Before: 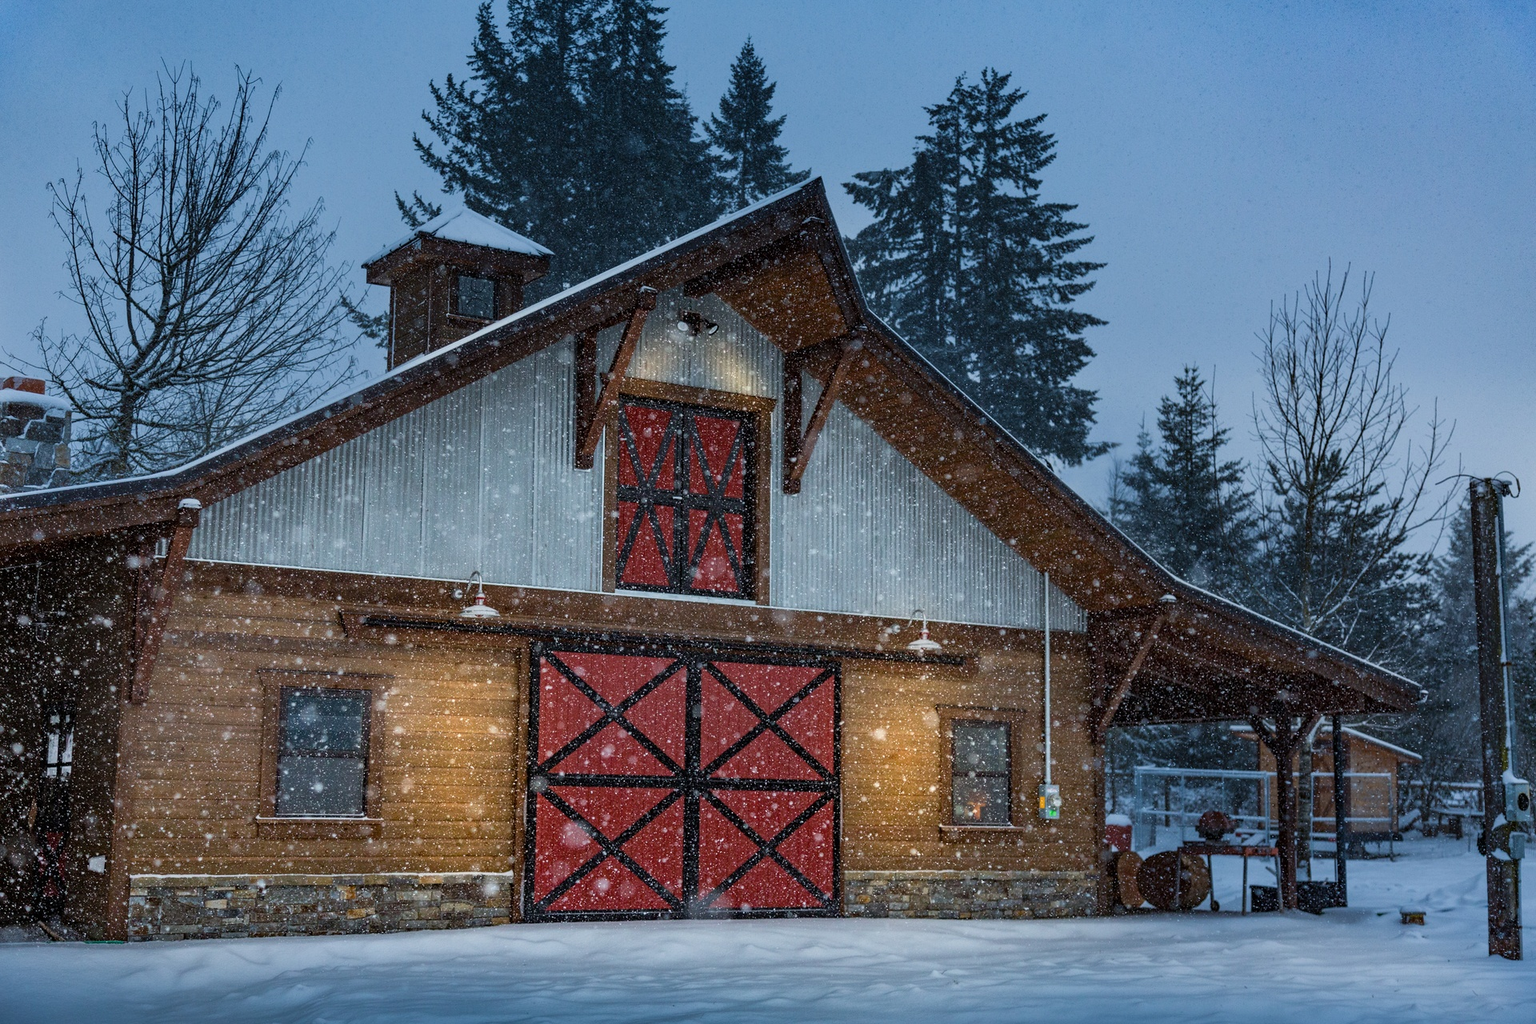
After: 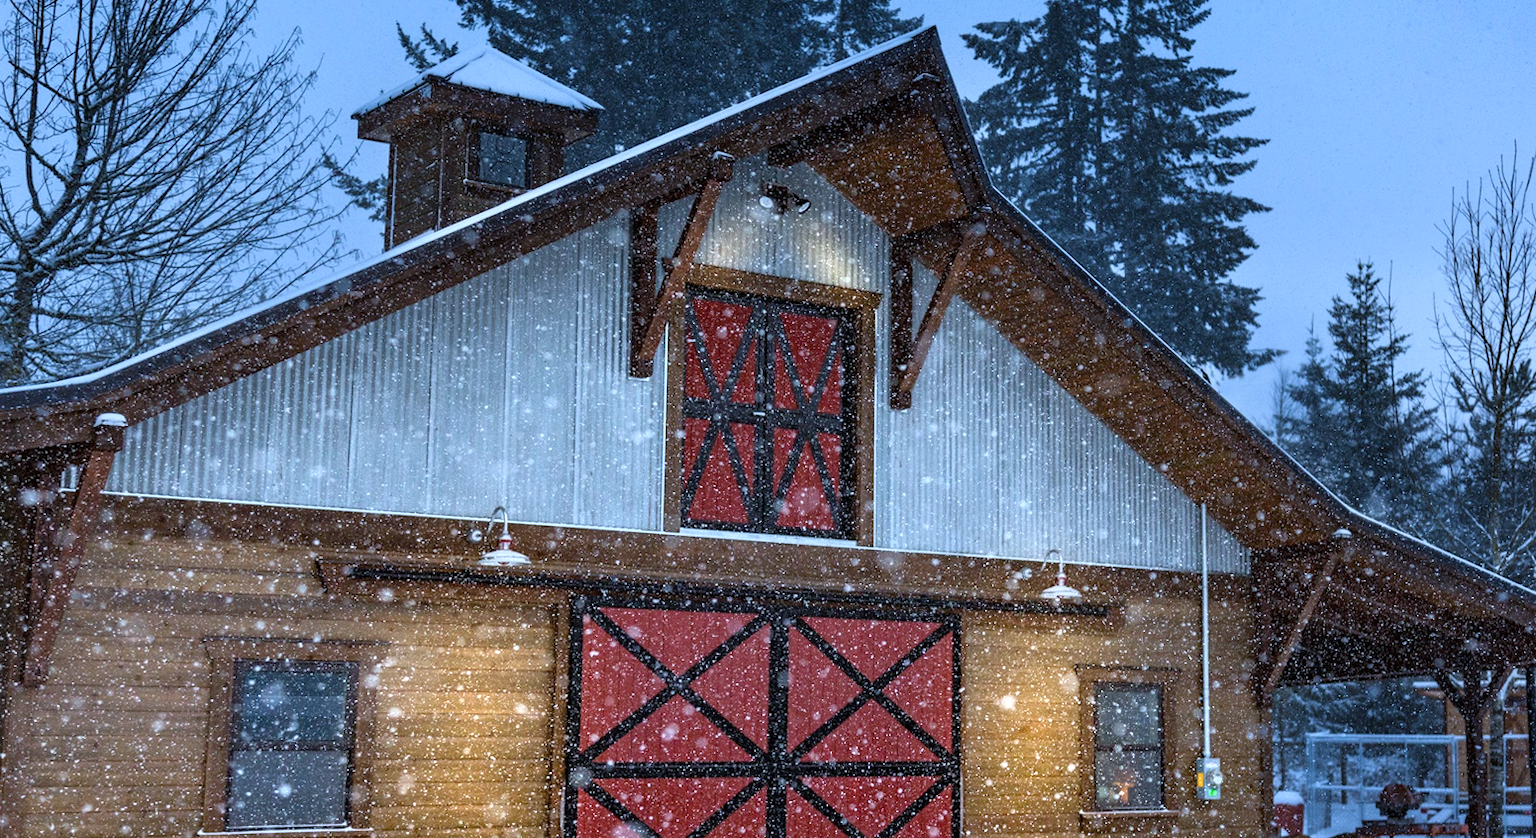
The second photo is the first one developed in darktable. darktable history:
exposure: exposure 0.515 EV, compensate highlight preservation false
rotate and perspective: rotation -0.013°, lens shift (vertical) -0.027, lens shift (horizontal) 0.178, crop left 0.016, crop right 0.989, crop top 0.082, crop bottom 0.918
crop: left 7.856%, top 11.836%, right 10.12%, bottom 15.387%
white balance: red 0.931, blue 1.11
shadows and highlights: shadows 0, highlights 40
